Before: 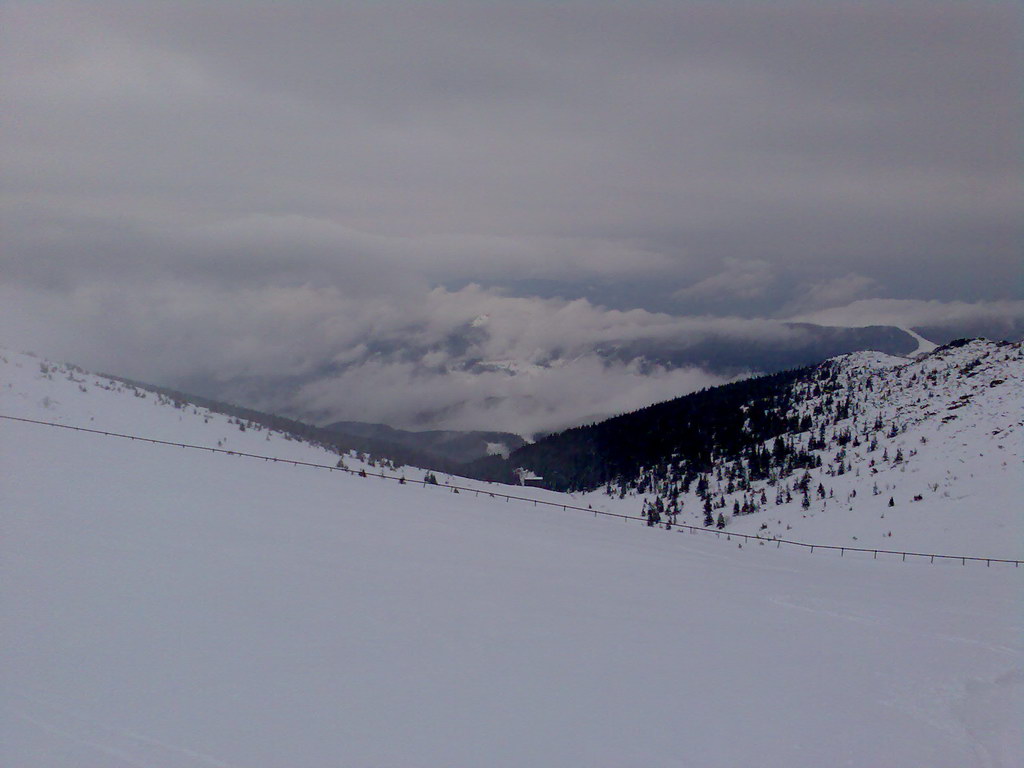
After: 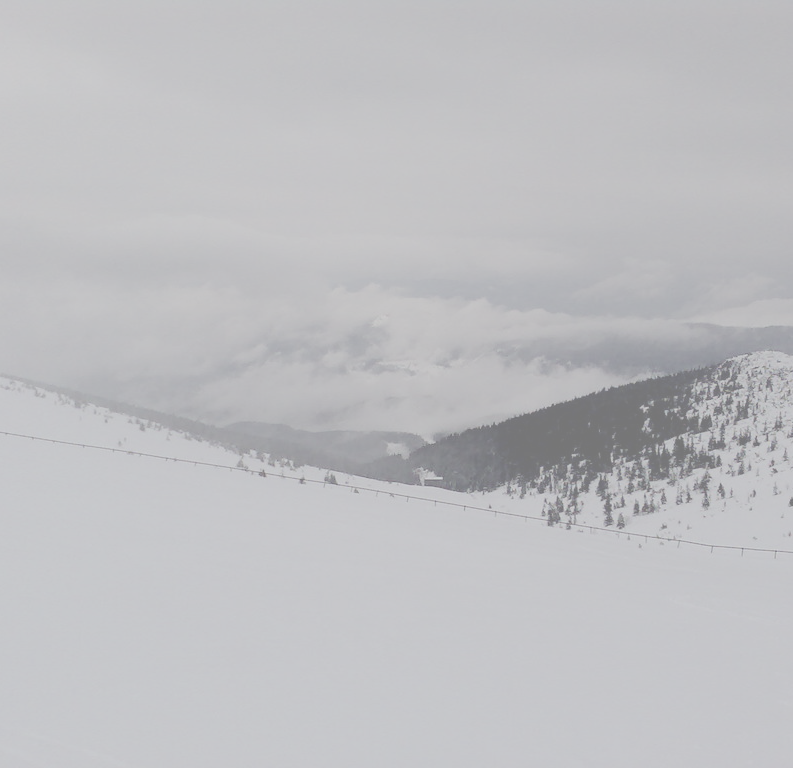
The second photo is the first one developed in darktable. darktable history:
contrast brightness saturation: contrast -0.339, brightness 0.763, saturation -0.791
crop: left 9.85%, right 12.657%
